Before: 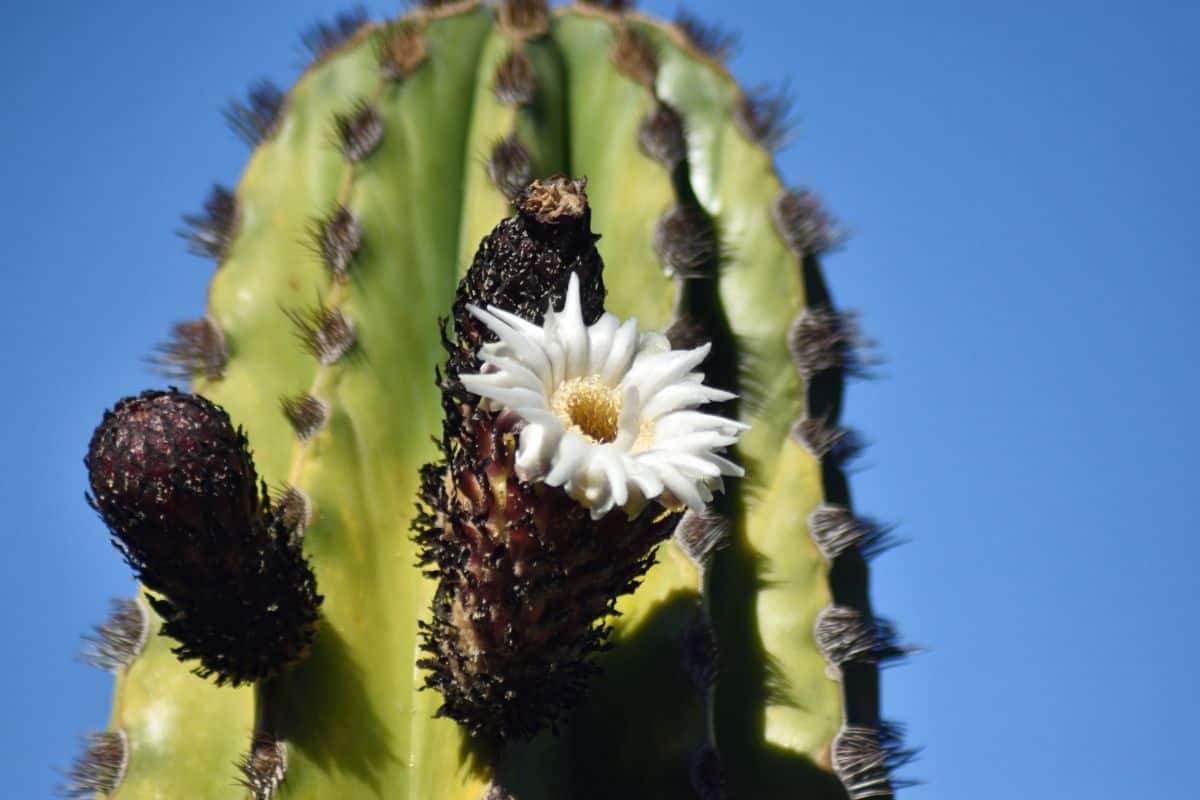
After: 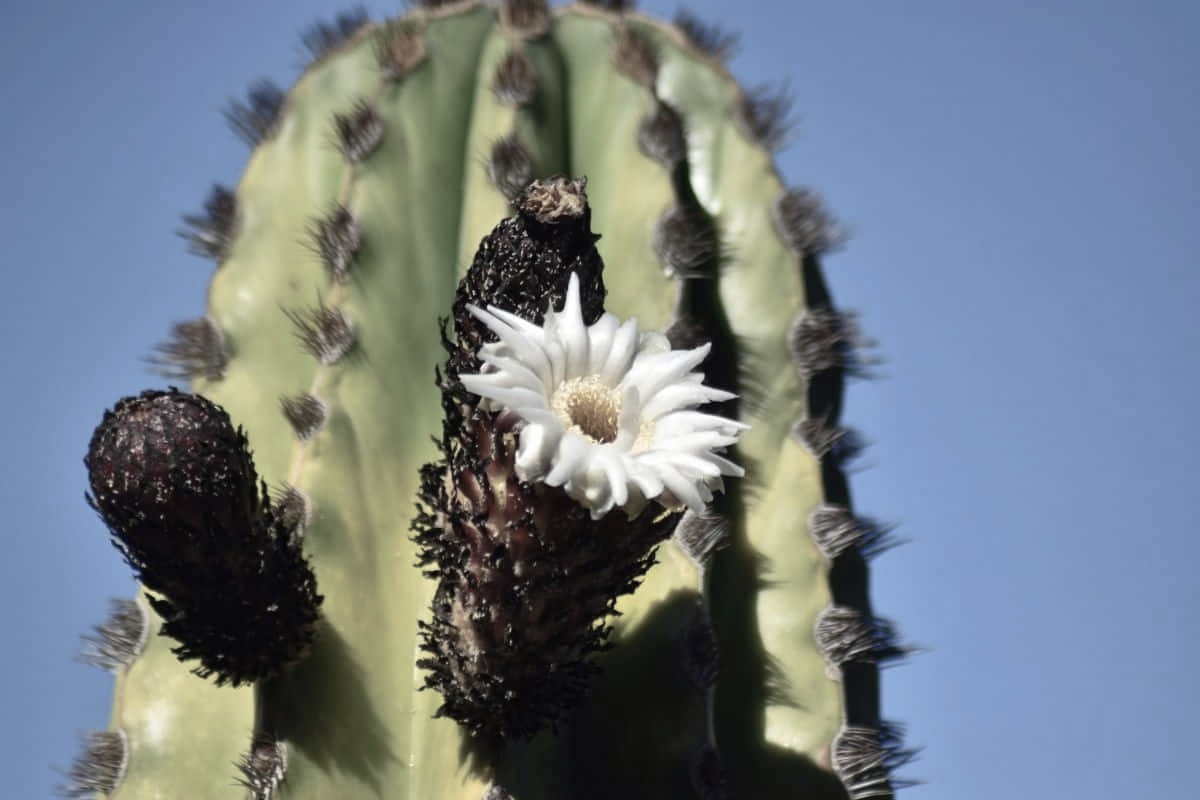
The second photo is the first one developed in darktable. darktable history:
color zones: curves: ch0 [(0, 0.5) (0.143, 0.52) (0.286, 0.5) (0.429, 0.5) (0.571, 0.5) (0.714, 0.5) (0.857, 0.5) (1, 0.5)]; ch1 [(0, 0.489) (0.155, 0.45) (0.286, 0.466) (0.429, 0.5) (0.571, 0.5) (0.714, 0.5) (0.857, 0.5) (1, 0.489)]
color balance rgb: shadows lift › hue 85.76°, power › hue 72.76°, linear chroma grading › global chroma 14.713%, perceptual saturation grading › global saturation -29.095%, perceptual saturation grading › highlights -20.259%, perceptual saturation grading › mid-tones -23.821%, perceptual saturation grading › shadows -23.821%
